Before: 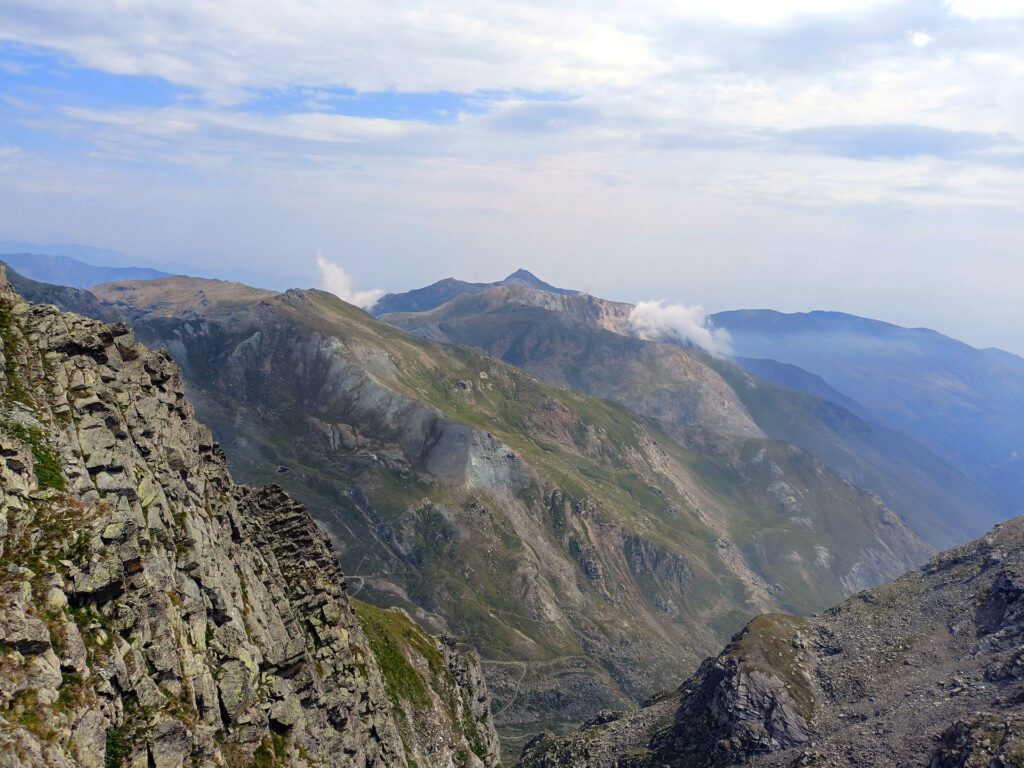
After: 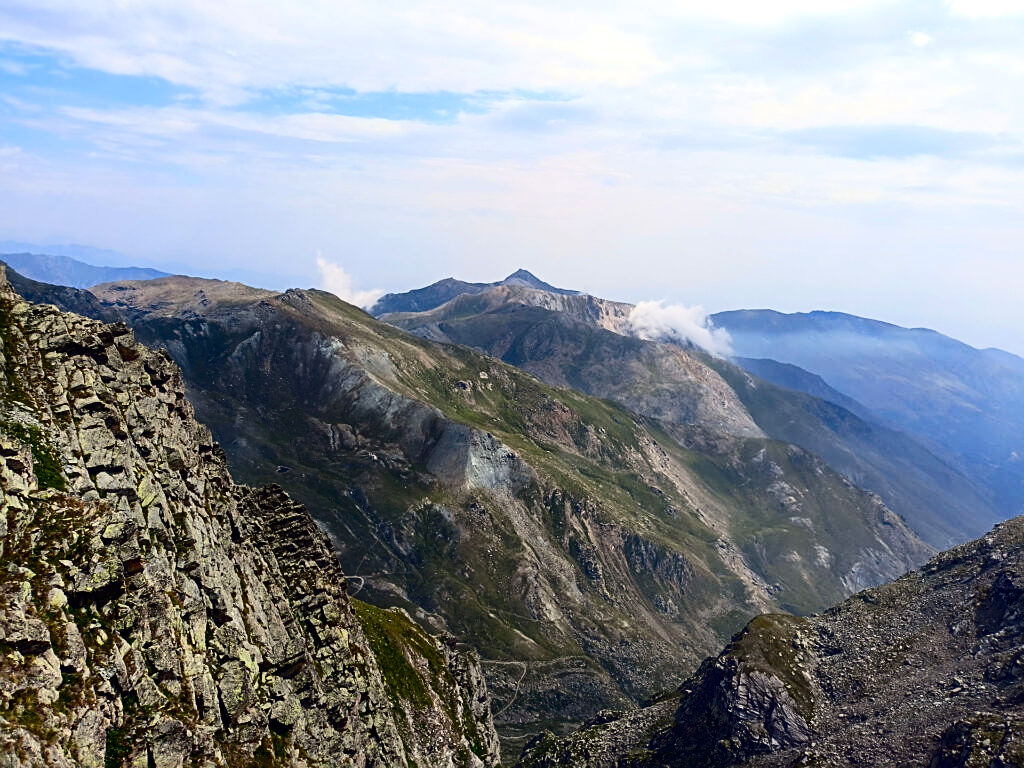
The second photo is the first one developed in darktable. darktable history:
sharpen: on, module defaults
contrast brightness saturation: contrast 0.328, brightness -0.066, saturation 0.174
